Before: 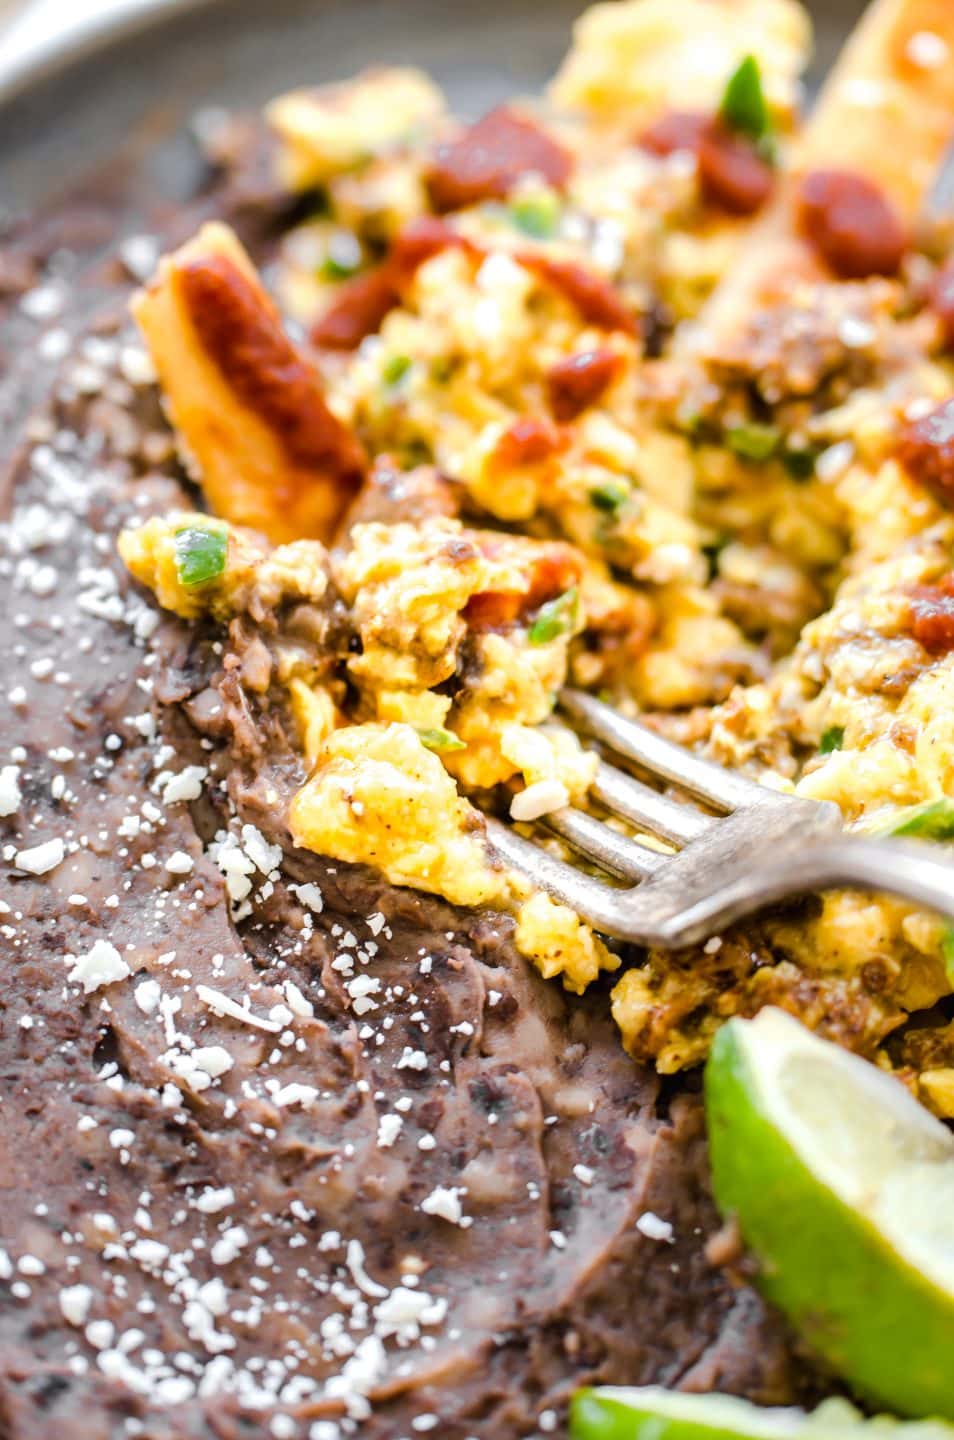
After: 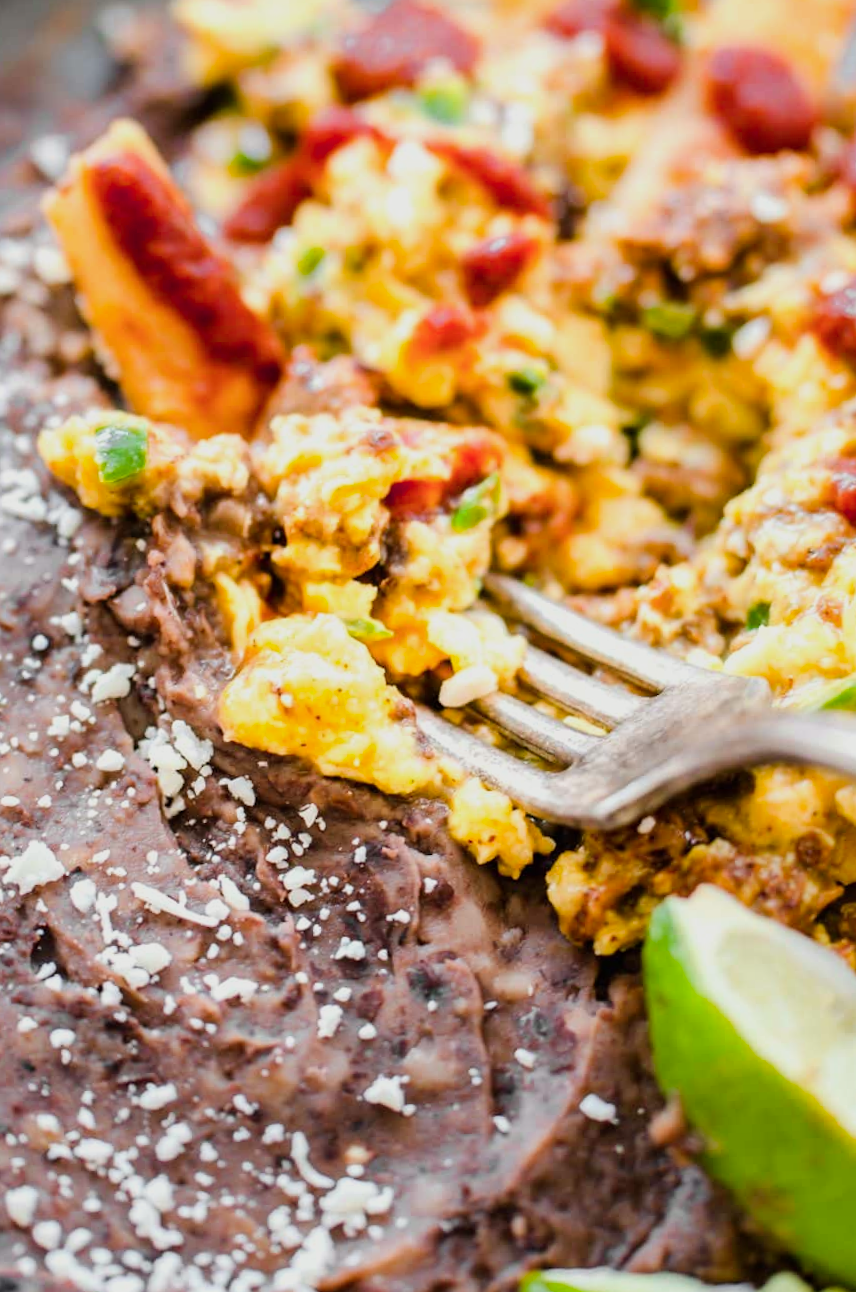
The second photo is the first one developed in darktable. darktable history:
crop and rotate: angle 1.96°, left 5.673%, top 5.673%
exposure: compensate highlight preservation false
color calibration: output R [0.946, 0.065, -0.013, 0], output G [-0.246, 1.264, -0.017, 0], output B [0.046, -0.098, 1.05, 0], illuminant custom, x 0.344, y 0.359, temperature 5045.54 K
filmic rgb: black relative exposure -14.19 EV, white relative exposure 3.39 EV, hardness 7.89, preserve chrominance max RGB
